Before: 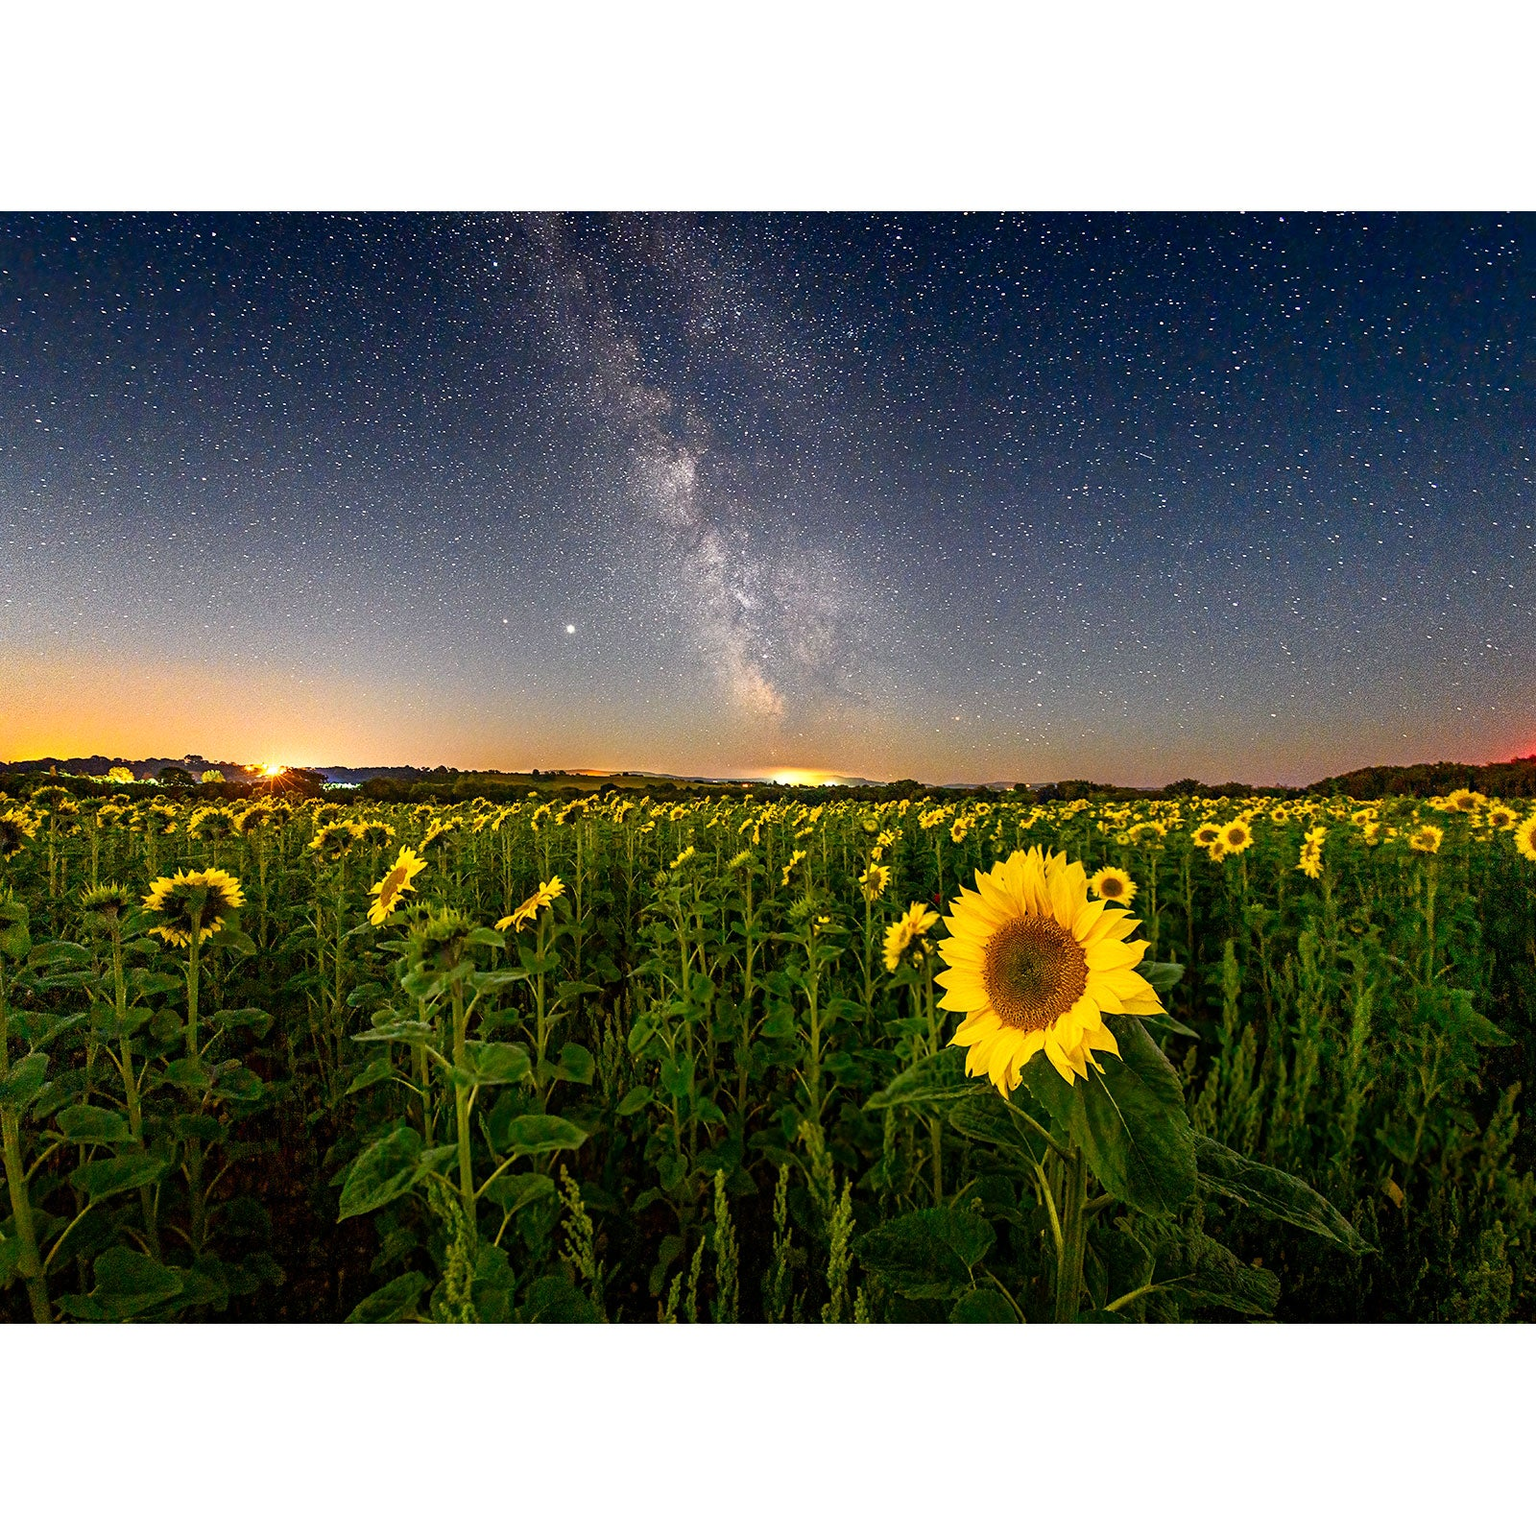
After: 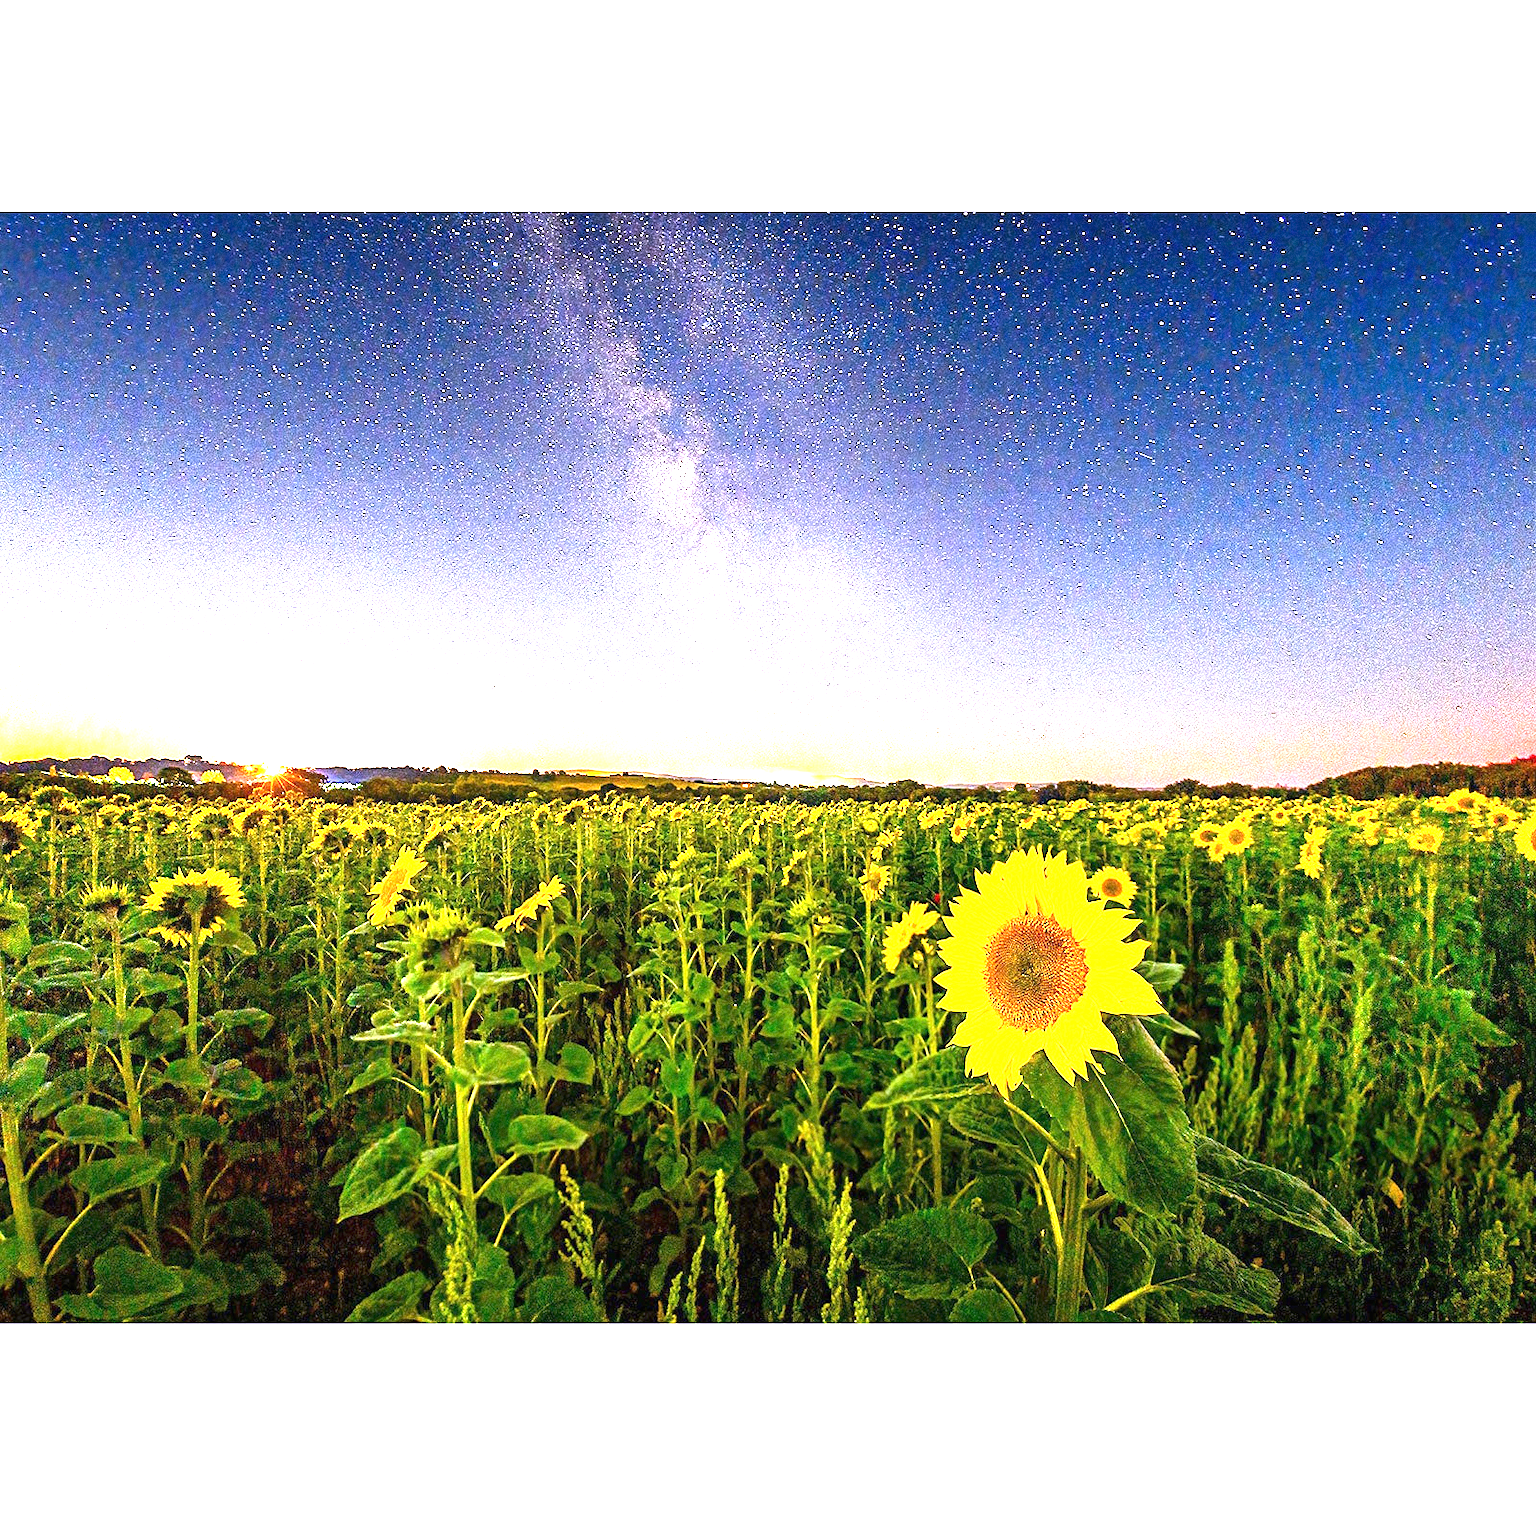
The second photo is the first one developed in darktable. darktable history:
exposure: black level correction 0, exposure 2.327 EV, compensate exposure bias true, compensate highlight preservation false
white balance: red 1.042, blue 1.17
grain: coarseness 0.09 ISO
